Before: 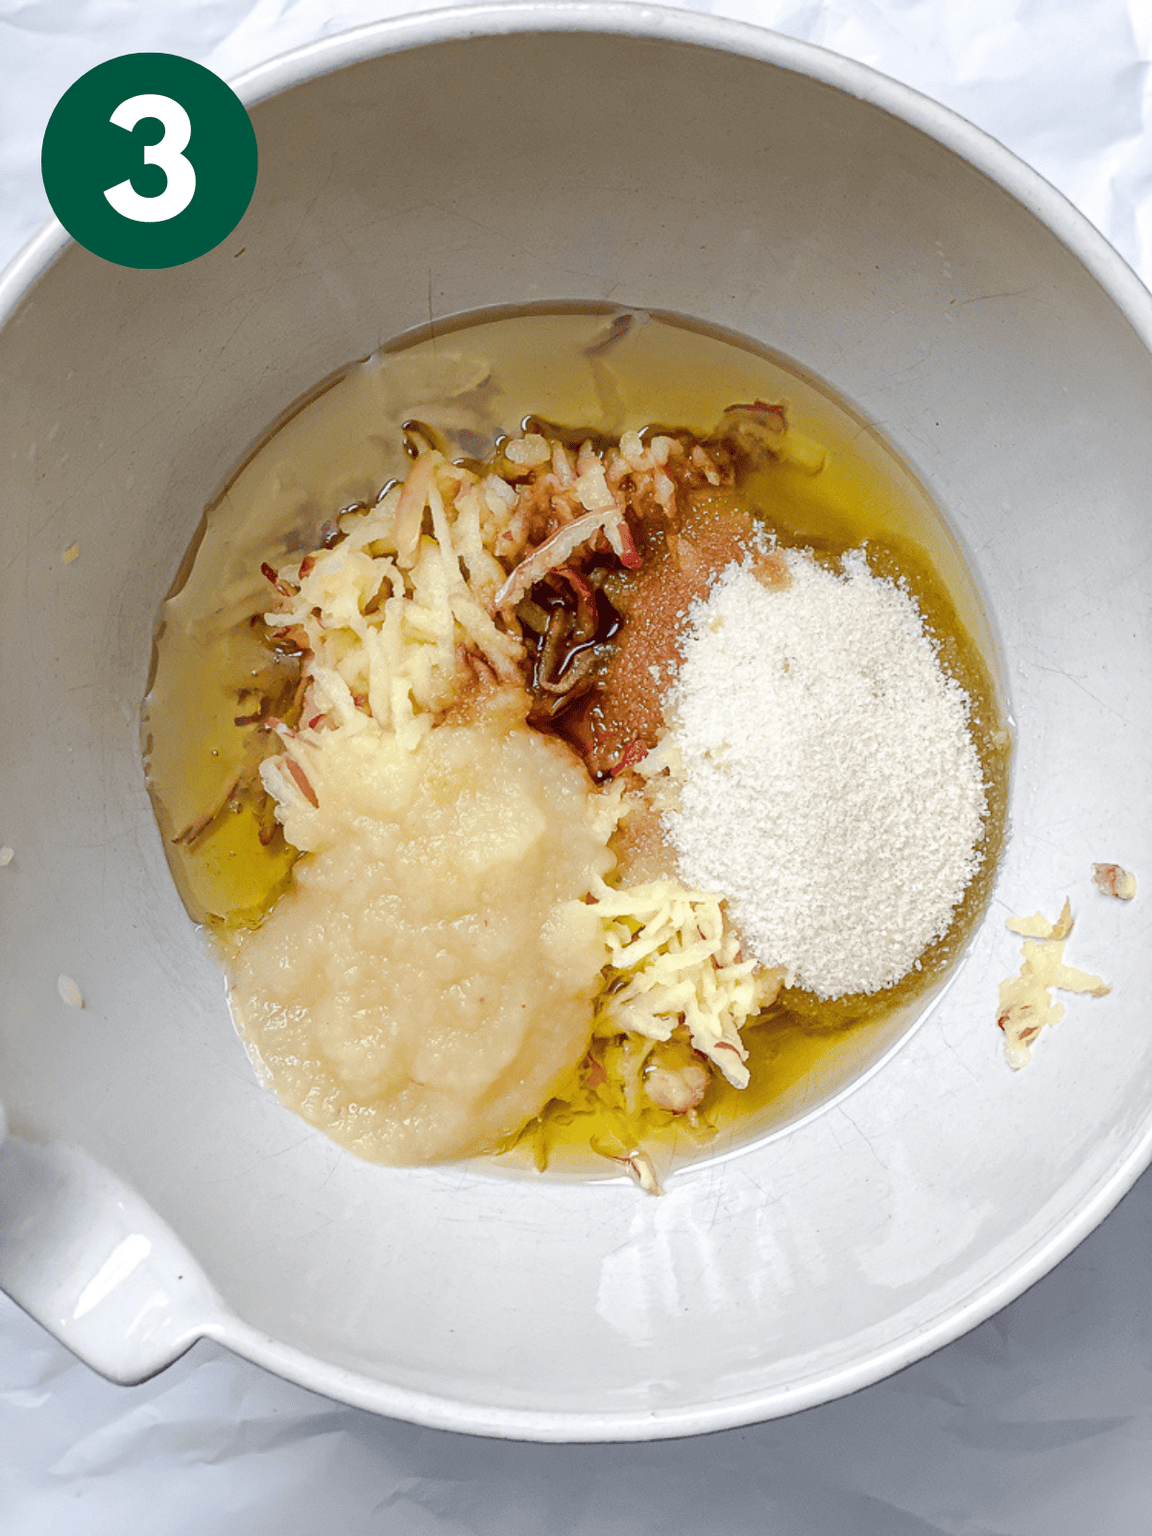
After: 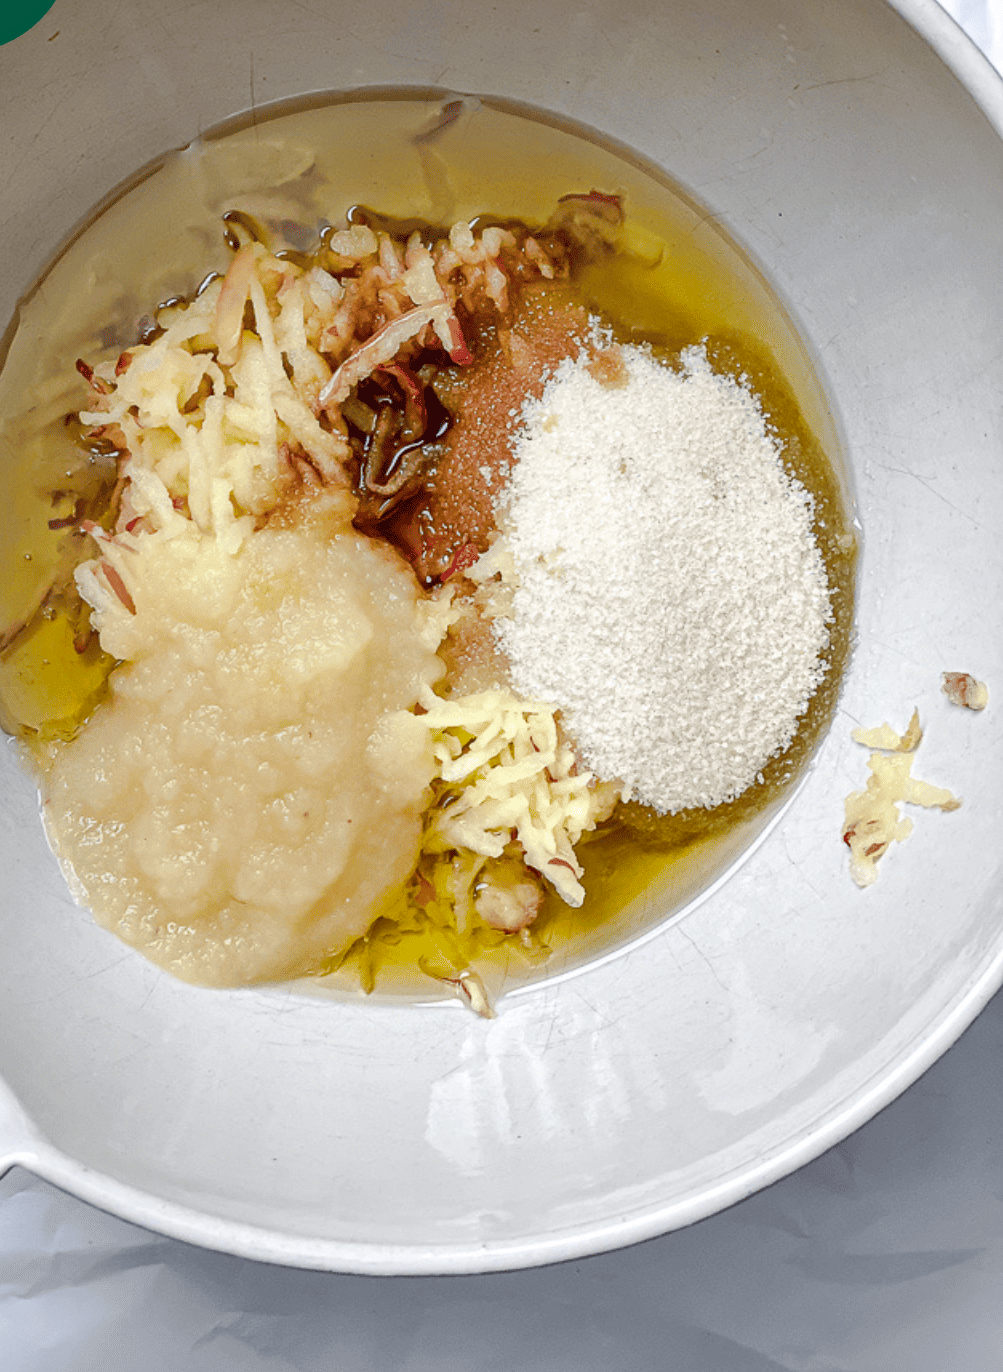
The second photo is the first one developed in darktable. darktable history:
crop: left 16.347%, top 14.23%
shadows and highlights: radius 126.44, shadows 30.26, highlights -31.01, low approximation 0.01, soften with gaussian
